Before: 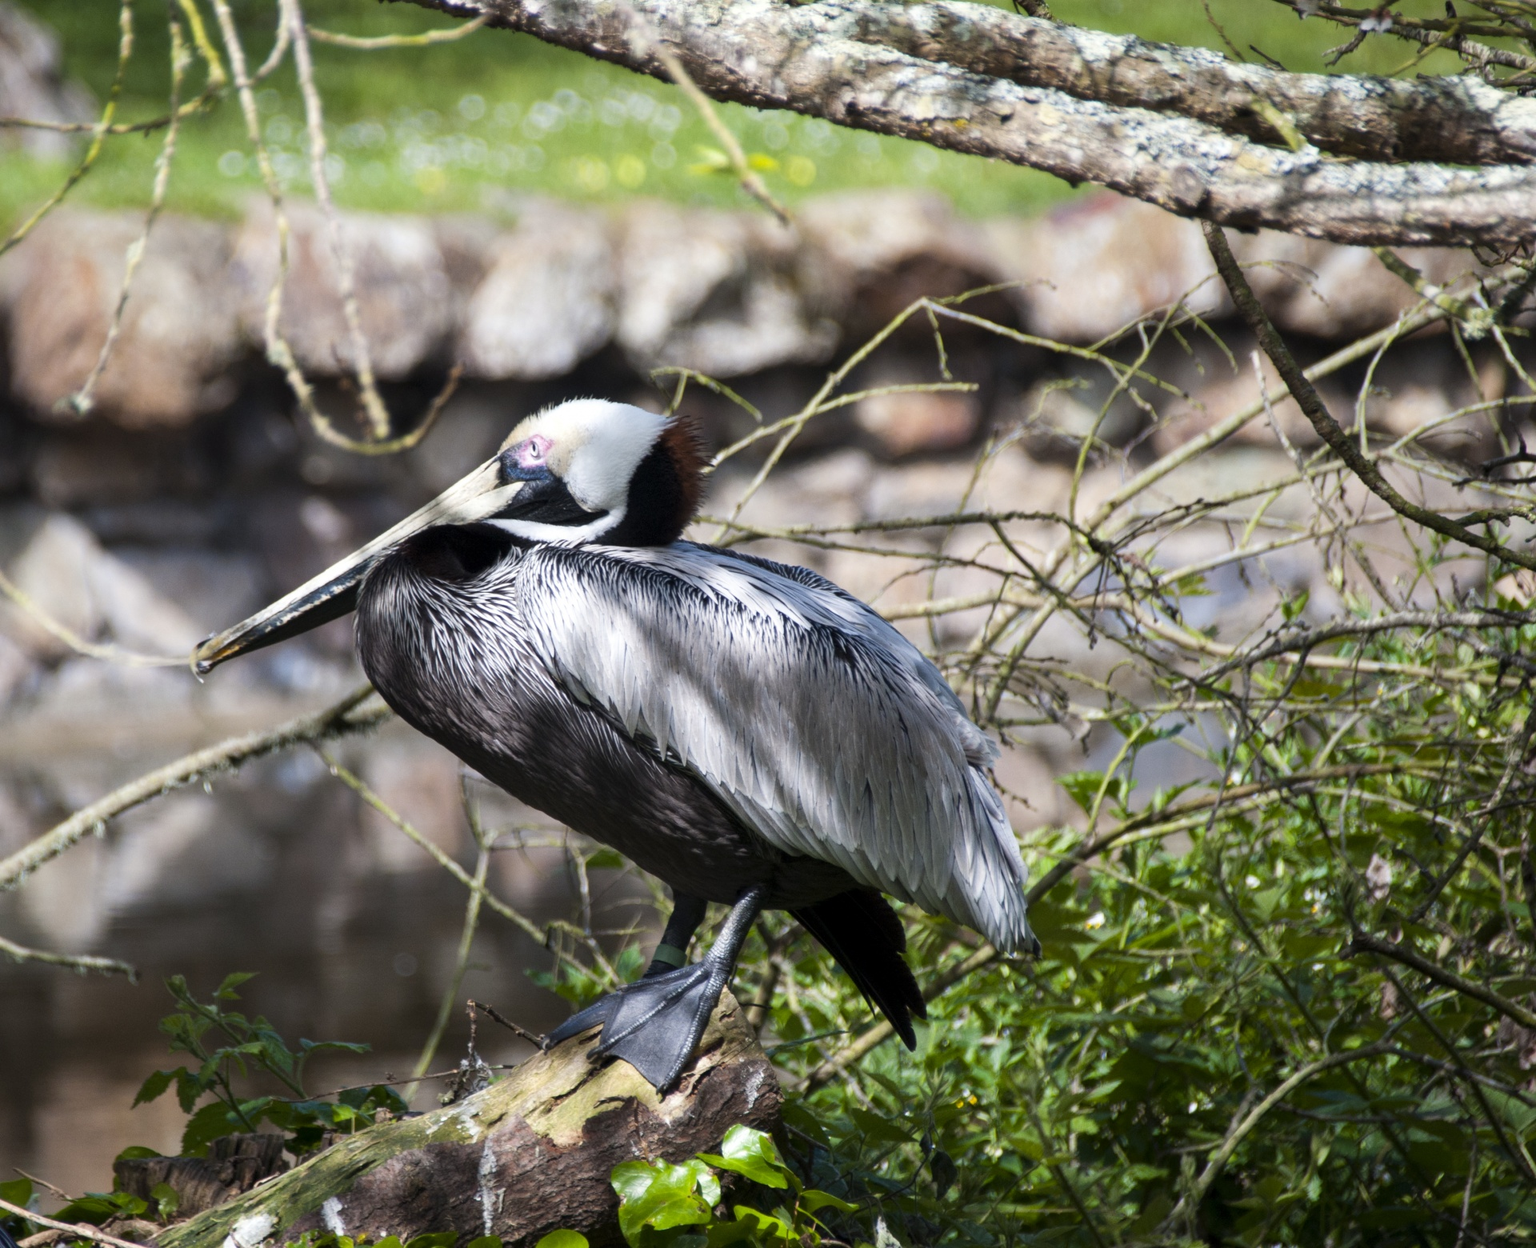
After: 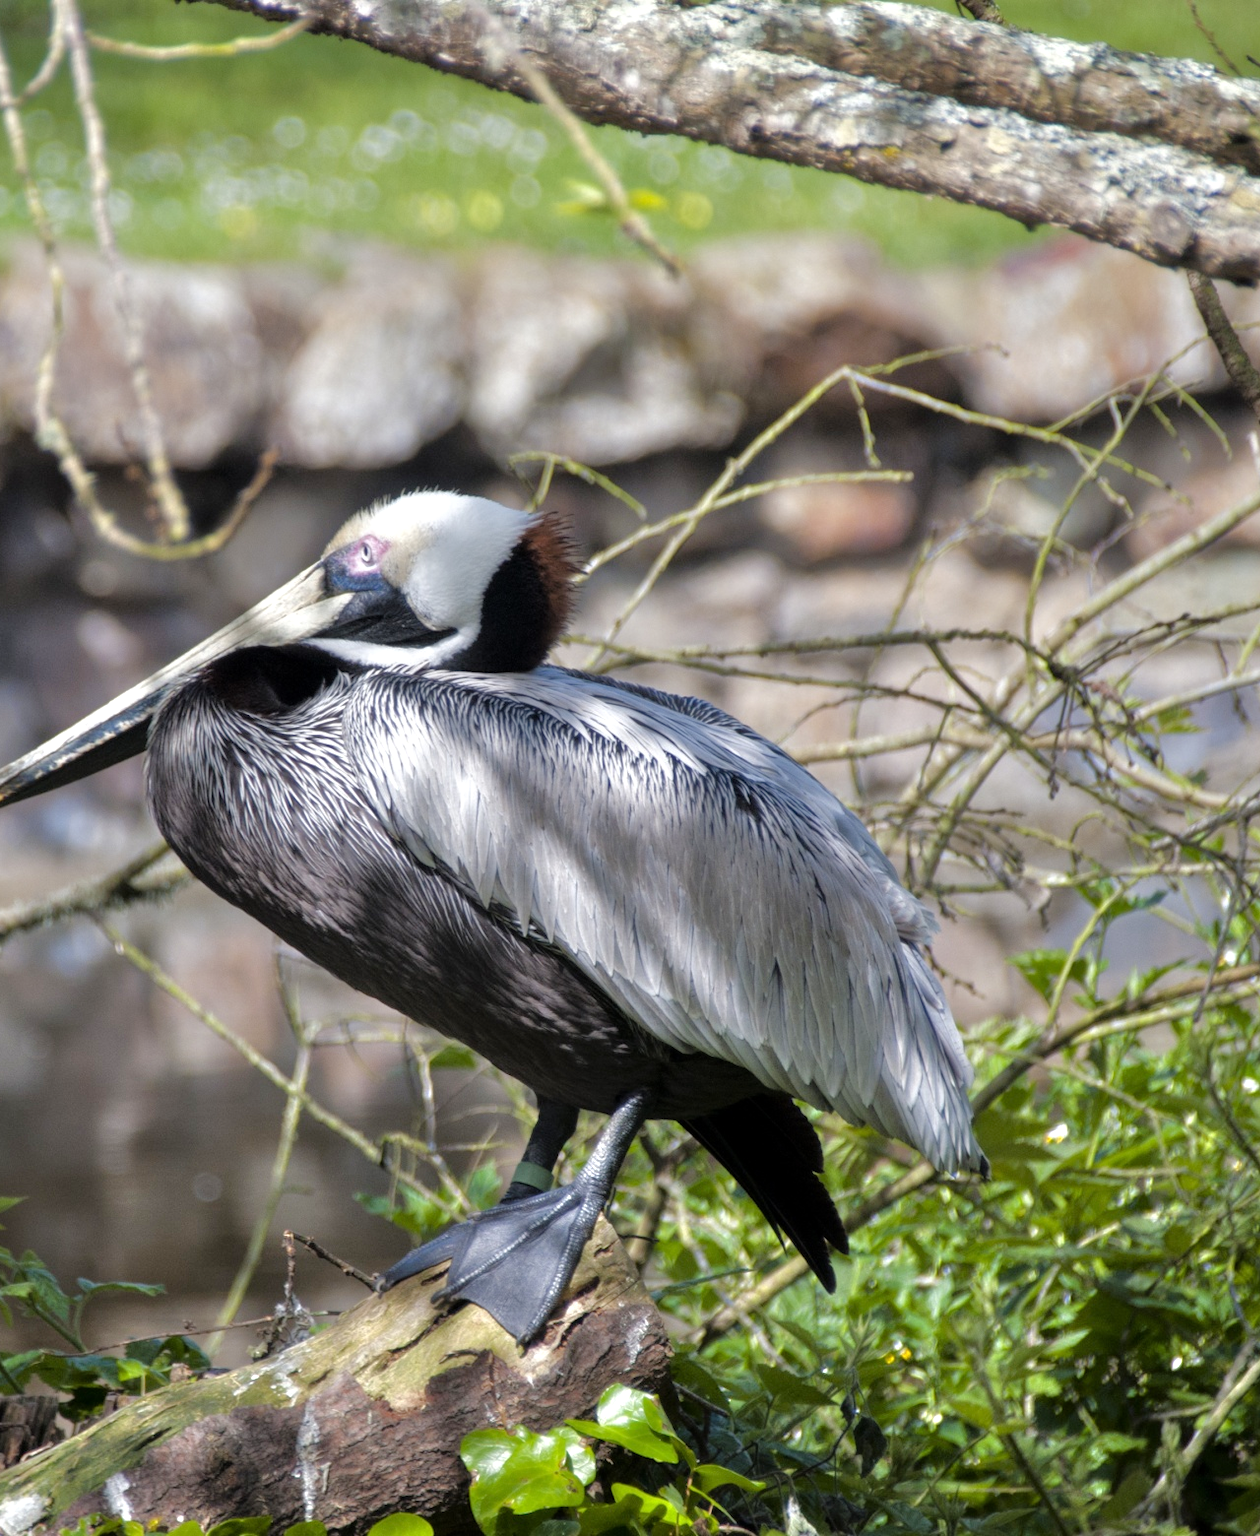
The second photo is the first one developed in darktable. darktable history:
crop and rotate: left 15.446%, right 17.836%
rgb curve: curves: ch0 [(0, 0) (0.175, 0.154) (0.785, 0.663) (1, 1)]
tone equalizer: -7 EV 0.15 EV, -6 EV 0.6 EV, -5 EV 1.15 EV, -4 EV 1.33 EV, -3 EV 1.15 EV, -2 EV 0.6 EV, -1 EV 0.15 EV, mask exposure compensation -0.5 EV
